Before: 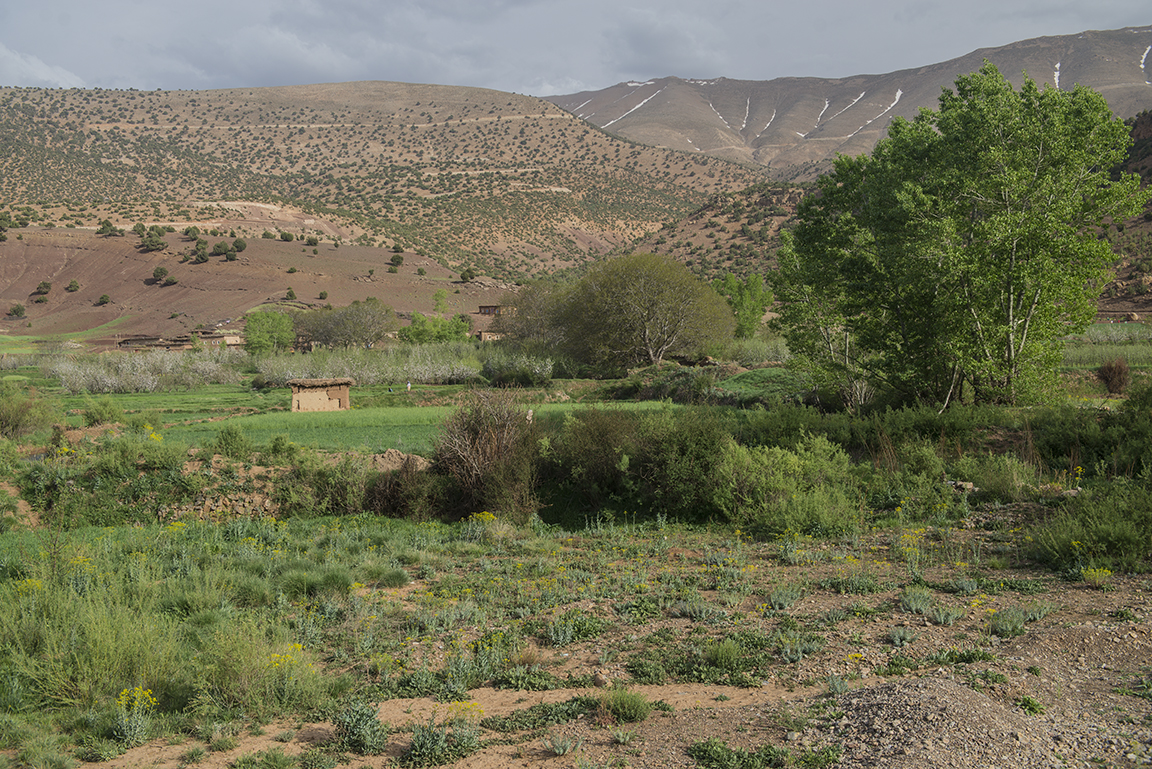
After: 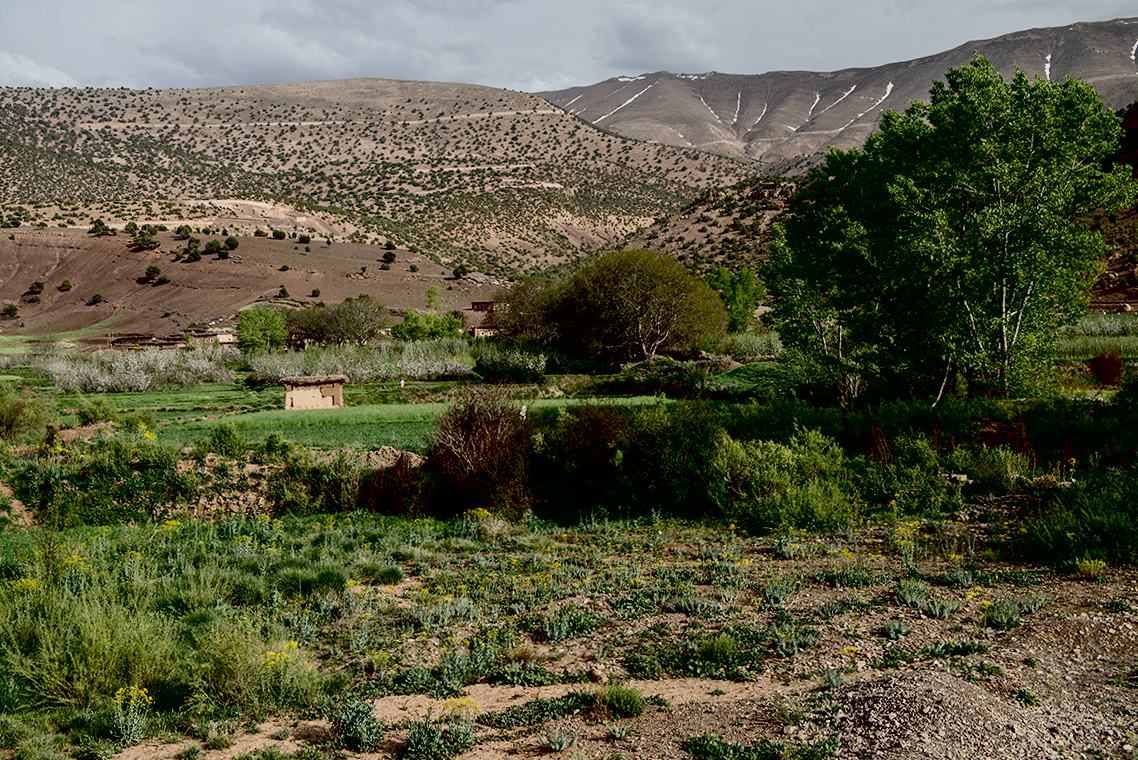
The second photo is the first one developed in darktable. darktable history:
rotate and perspective: rotation -0.45°, automatic cropping original format, crop left 0.008, crop right 0.992, crop top 0.012, crop bottom 0.988
exposure: black level correction 0.056, exposure -0.039 EV, compensate highlight preservation false
contrast brightness saturation: contrast 0.25, saturation -0.31
